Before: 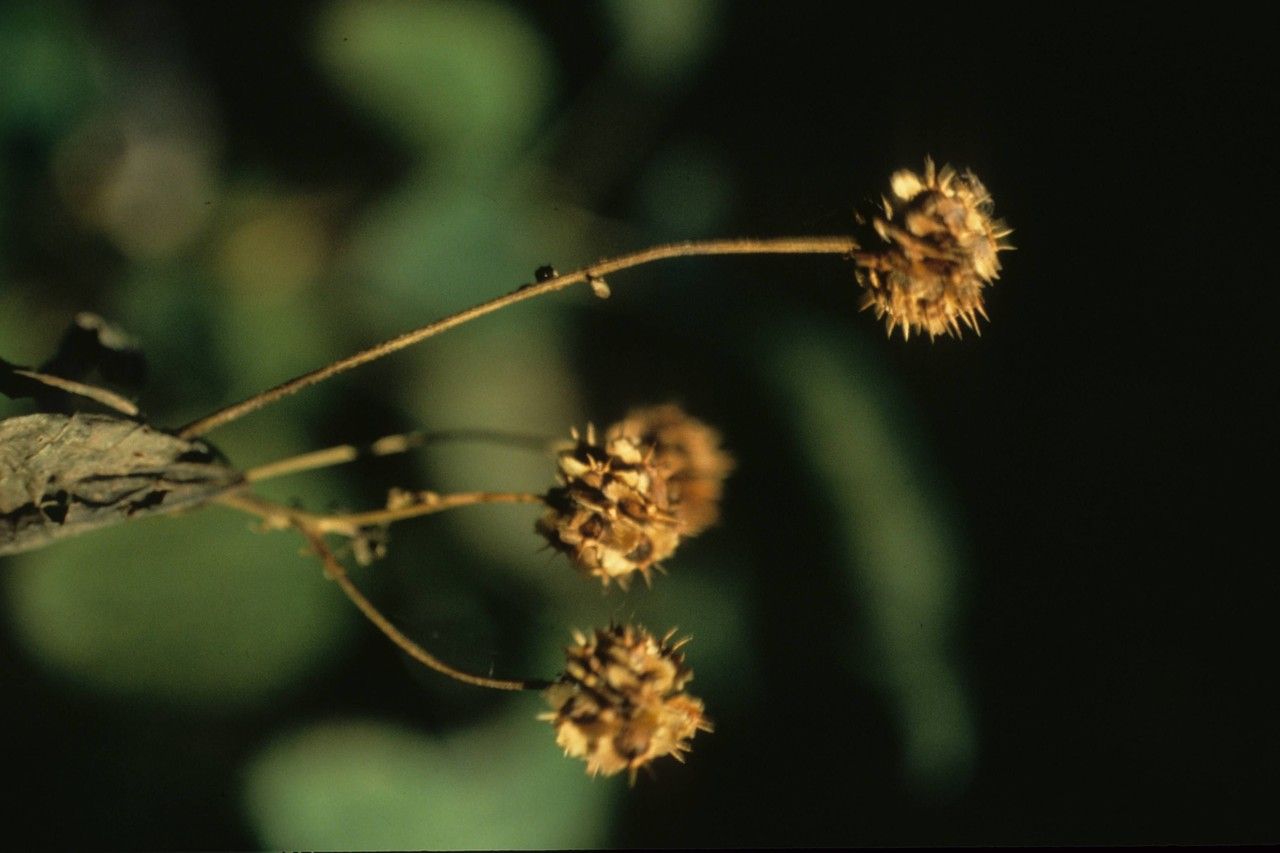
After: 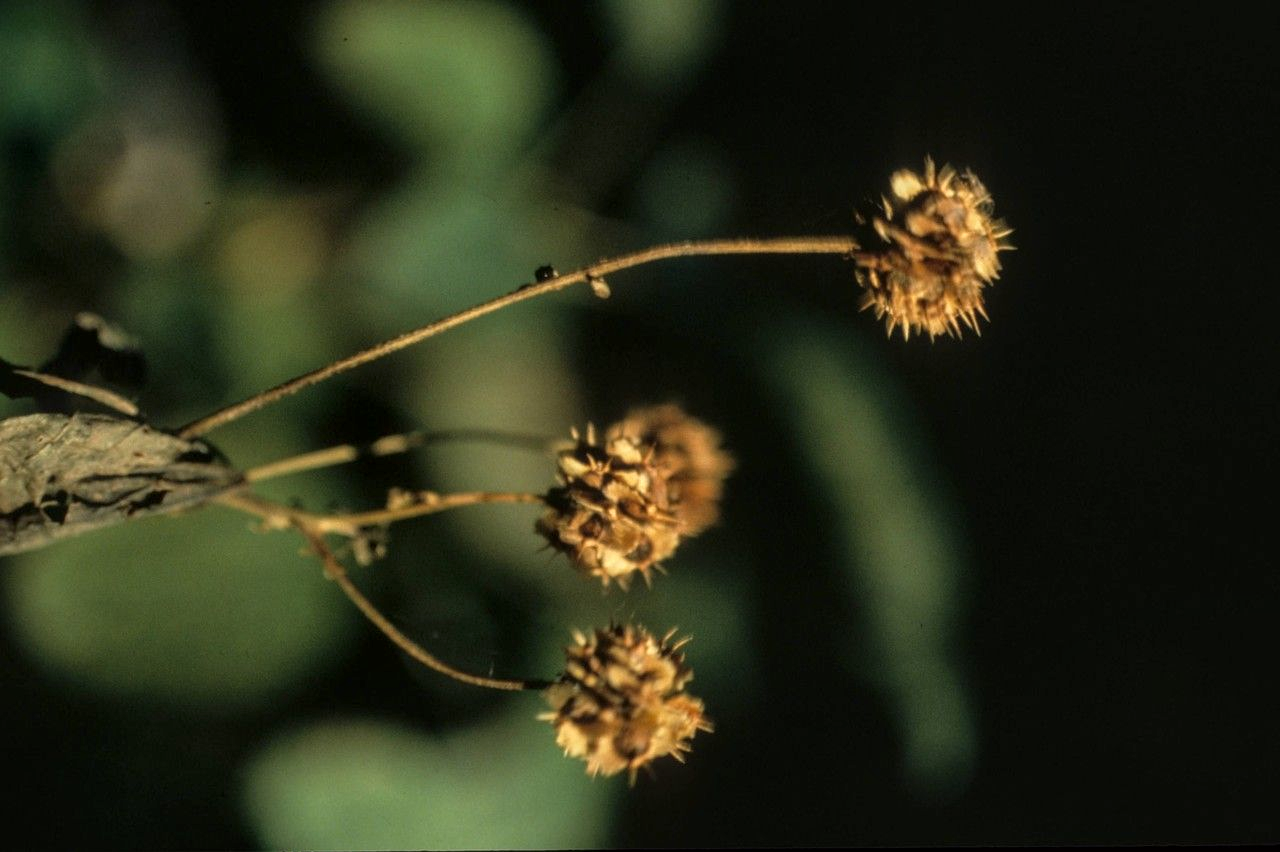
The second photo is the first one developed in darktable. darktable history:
white balance: red 1.009, blue 1.027
crop: bottom 0.071%
local contrast: on, module defaults
